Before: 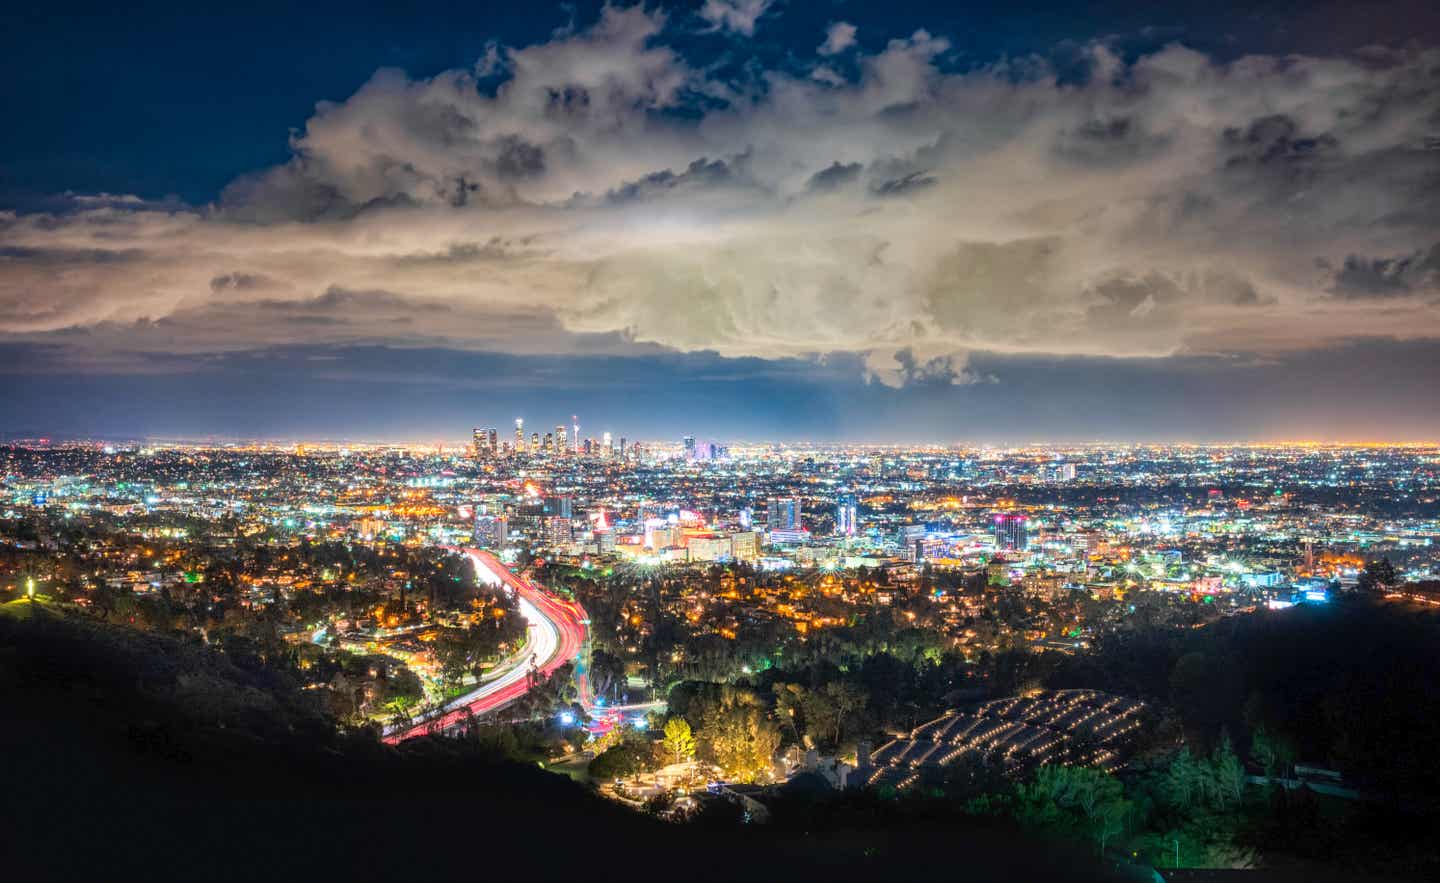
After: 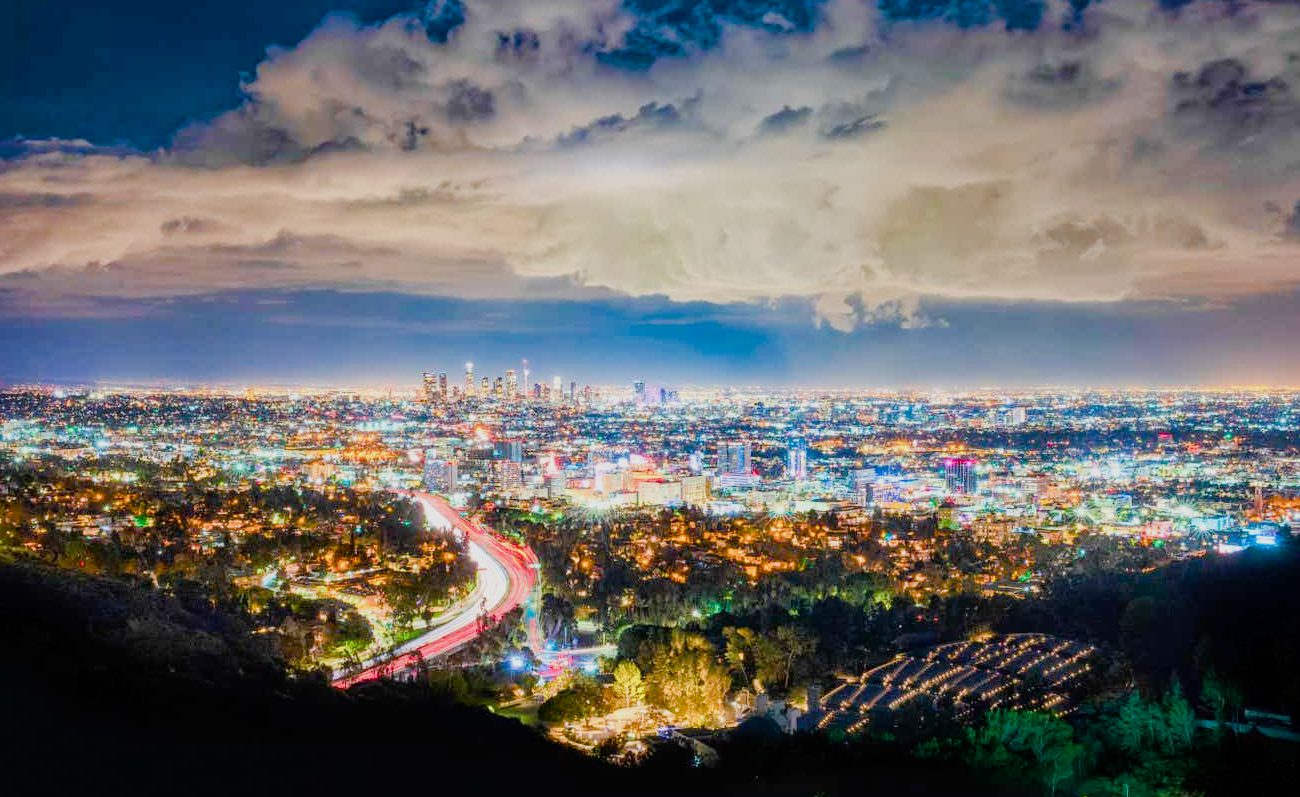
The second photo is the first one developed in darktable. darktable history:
color balance rgb: linear chroma grading › global chroma 14.7%, perceptual saturation grading › global saturation 0.795%, perceptual saturation grading › highlights -29.692%, perceptual saturation grading › mid-tones 29.919%, perceptual saturation grading › shadows 58.838%, global vibrance 20%
filmic rgb: black relative exposure -7.65 EV, white relative exposure 4.56 EV, hardness 3.61, iterations of high-quality reconstruction 0
exposure: exposure 0.521 EV, compensate highlight preservation false
crop: left 3.538%, top 6.396%, right 6.164%, bottom 3.28%
